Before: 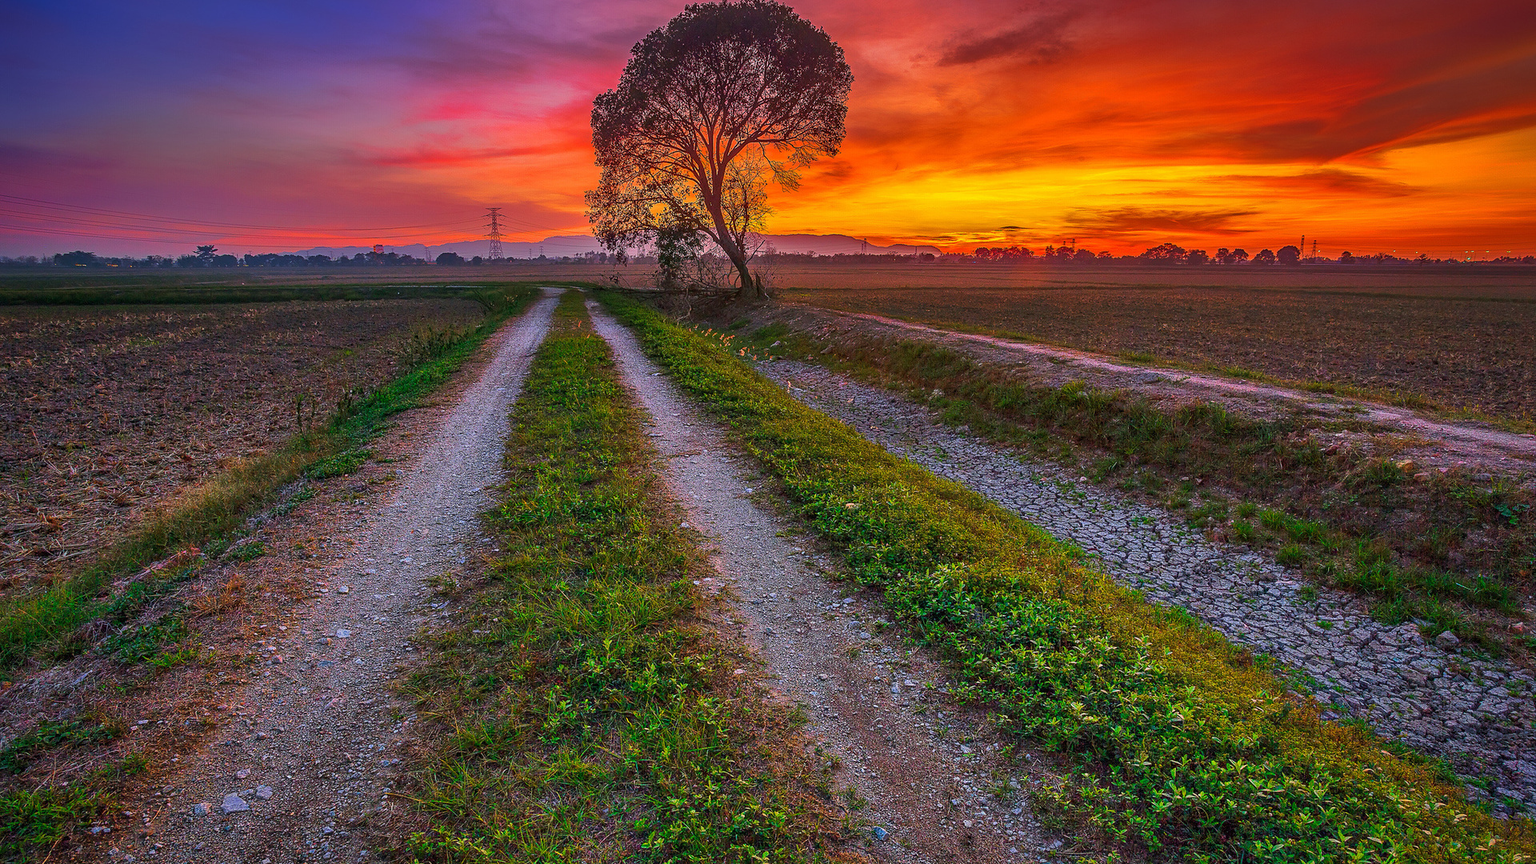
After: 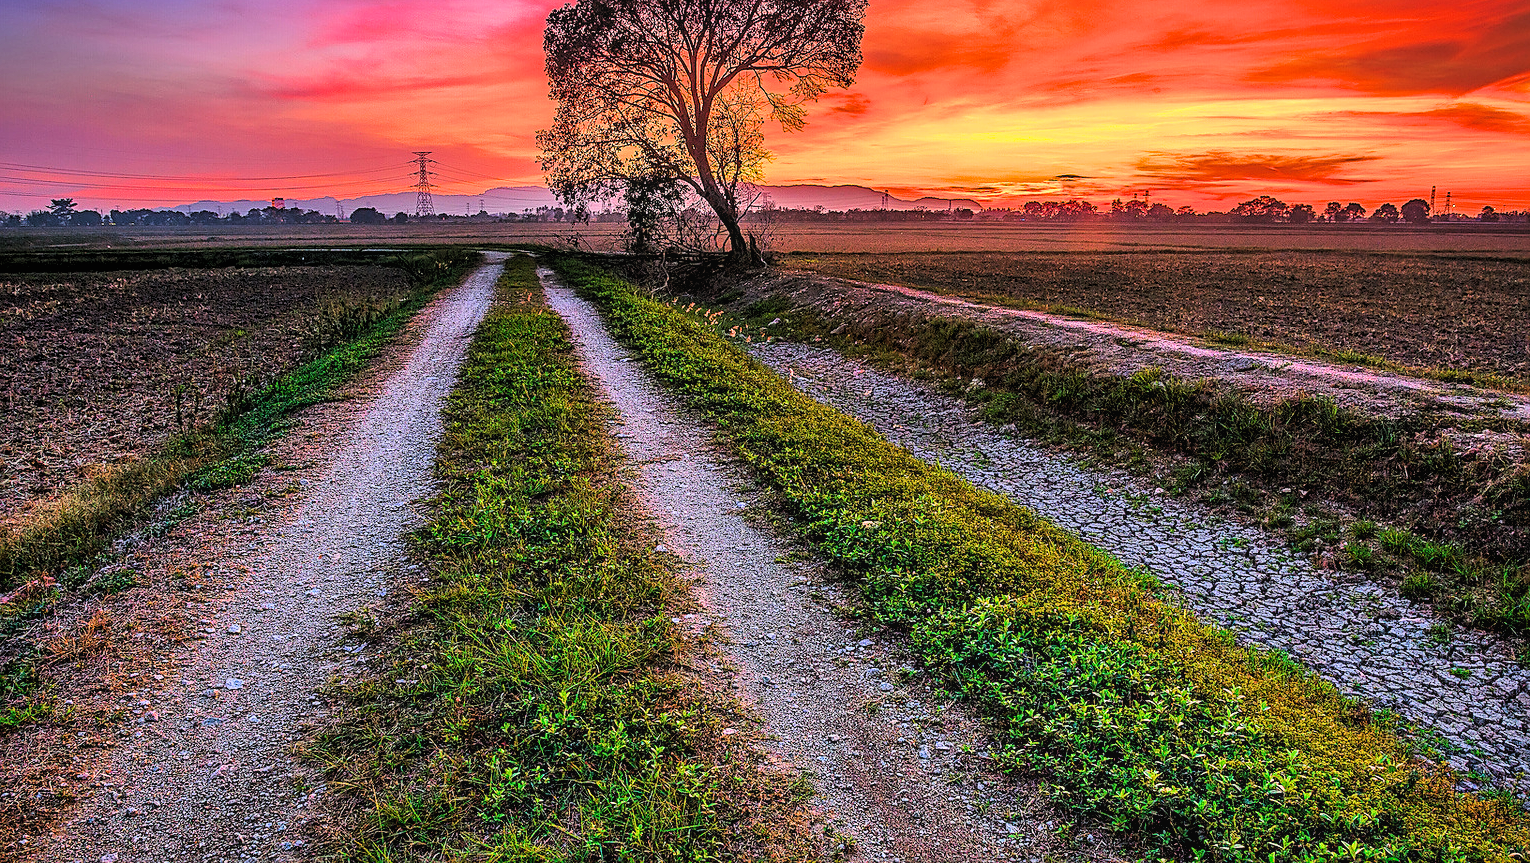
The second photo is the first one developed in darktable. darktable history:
exposure: black level correction 0, exposure 0.693 EV, compensate highlight preservation false
local contrast: detail 110%
sharpen: on, module defaults
crop and rotate: left 10.176%, top 10.008%, right 10.087%, bottom 10.059%
filmic rgb: black relative exposure -7.49 EV, white relative exposure 5 EV, hardness 3.33, contrast 1.296, color science v6 (2022)
levels: levels [0.062, 0.494, 0.925]
